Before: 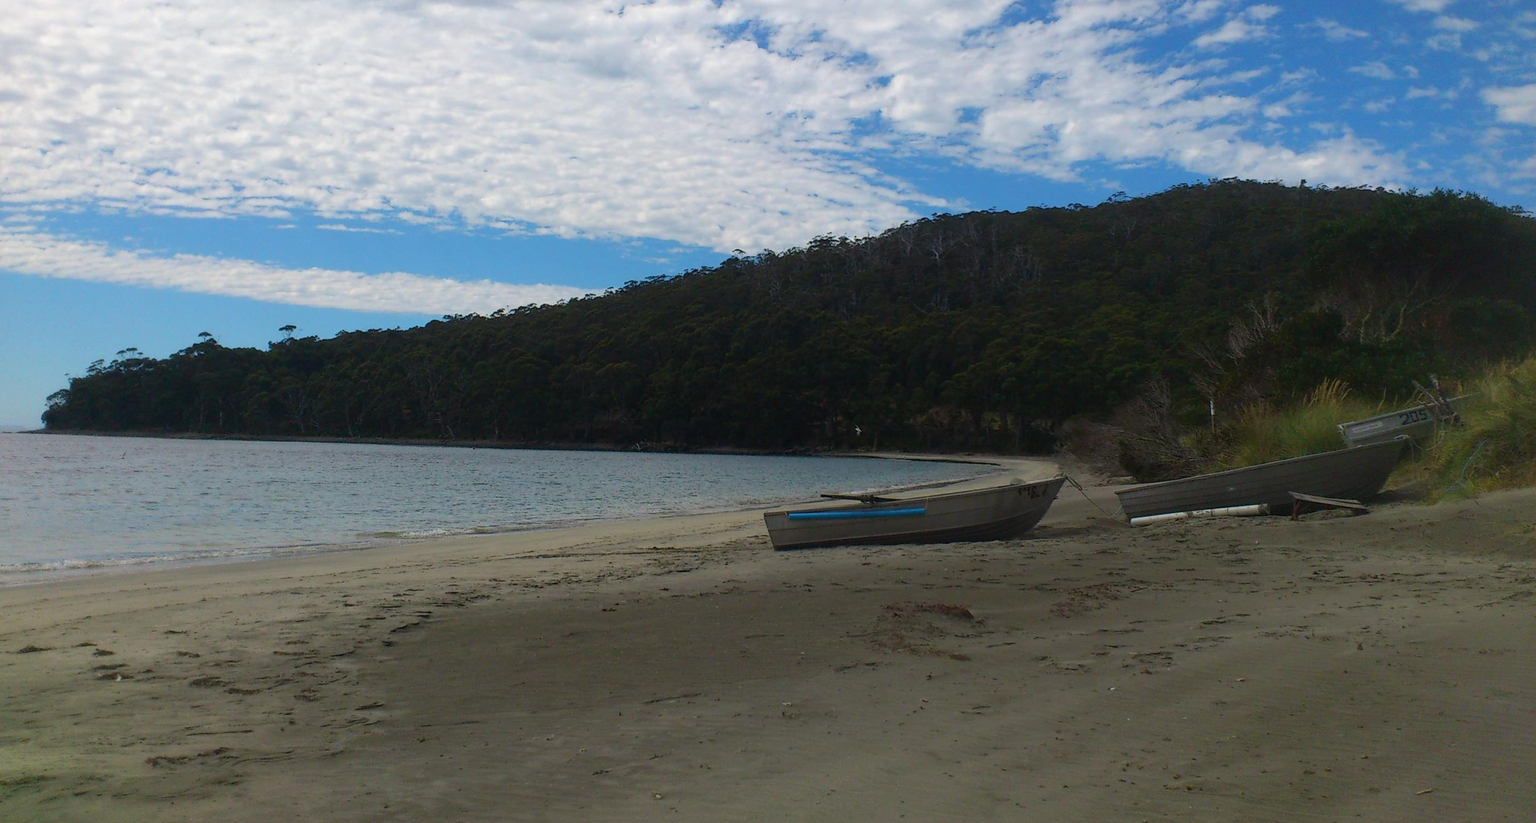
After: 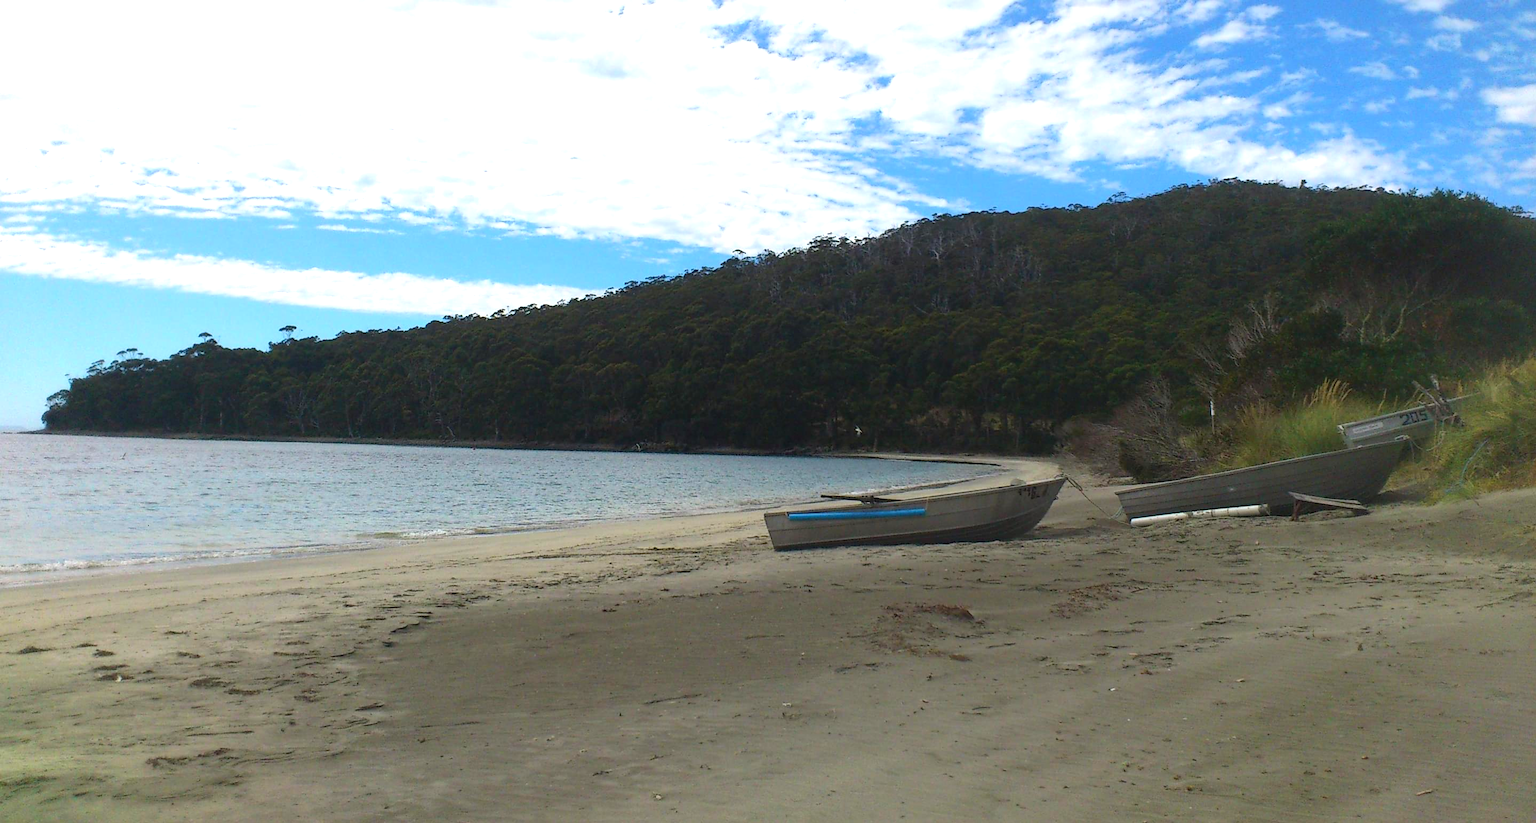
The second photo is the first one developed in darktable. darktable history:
exposure: black level correction 0, exposure 1 EV, compensate highlight preservation false
tone equalizer: -7 EV 0.11 EV, mask exposure compensation -0.51 EV
